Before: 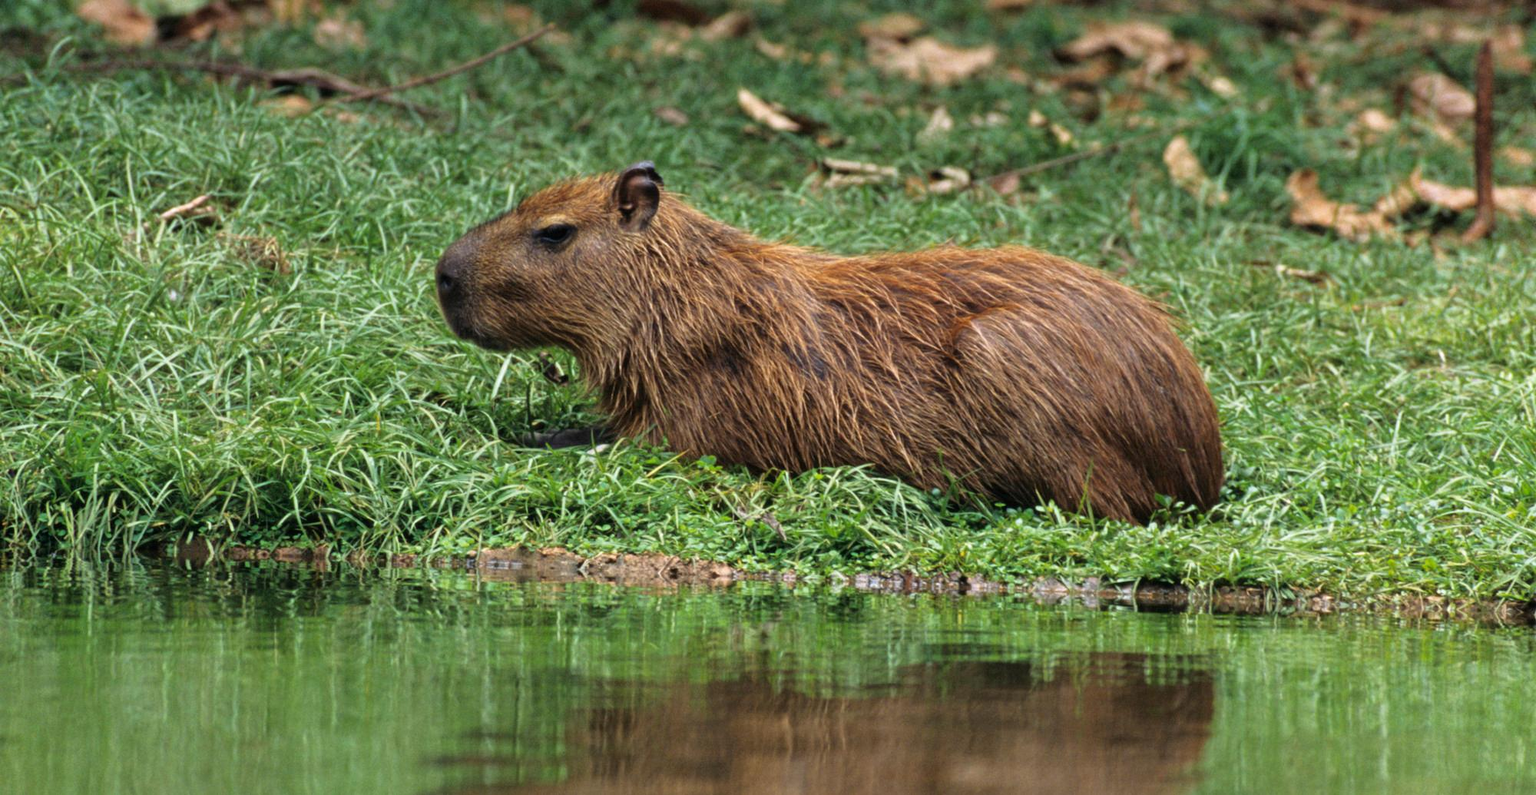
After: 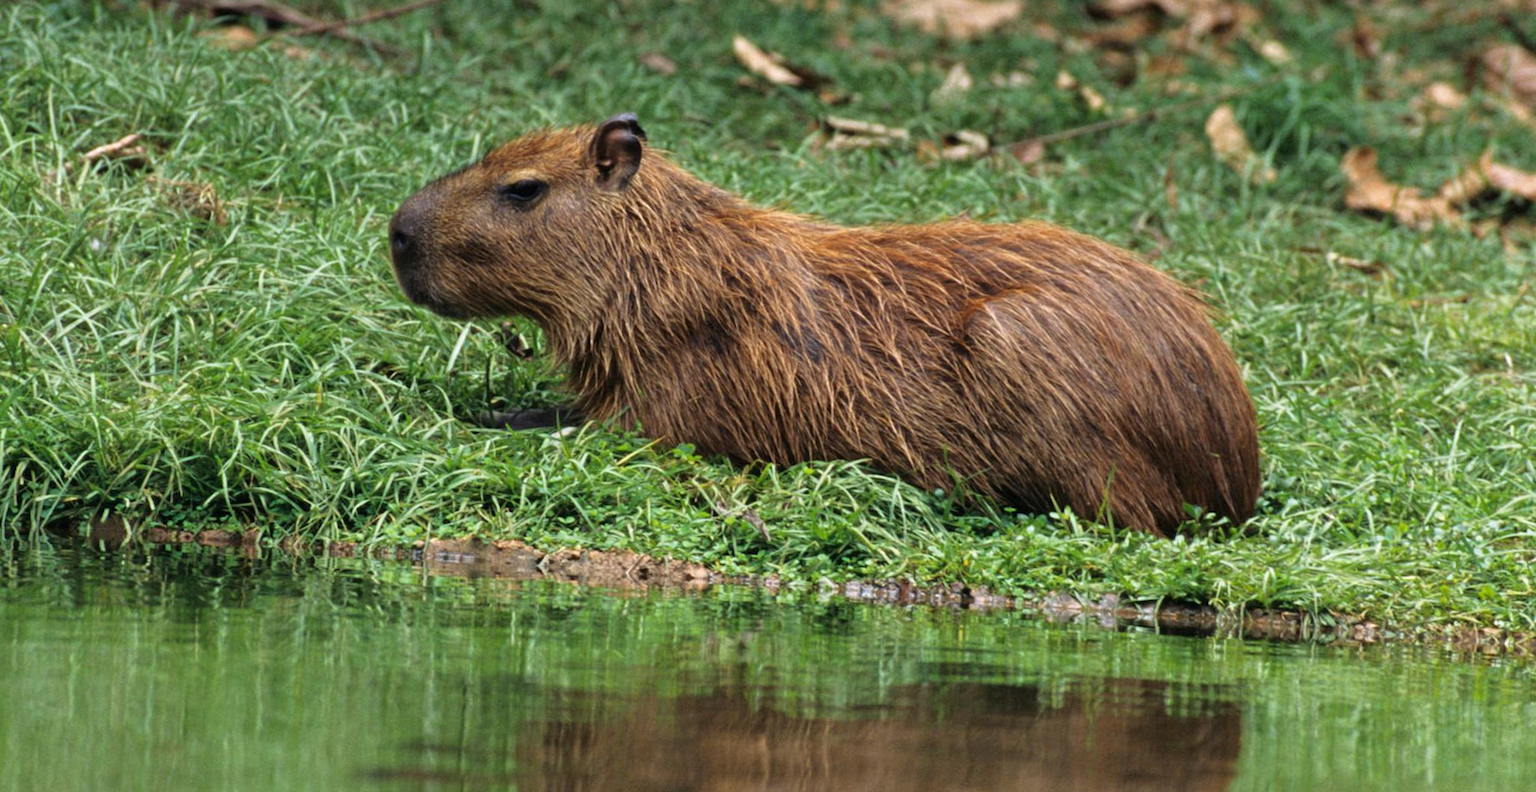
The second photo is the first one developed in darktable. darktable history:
crop and rotate: angle -1.95°, left 3.131%, top 4.332%, right 1.41%, bottom 0.55%
